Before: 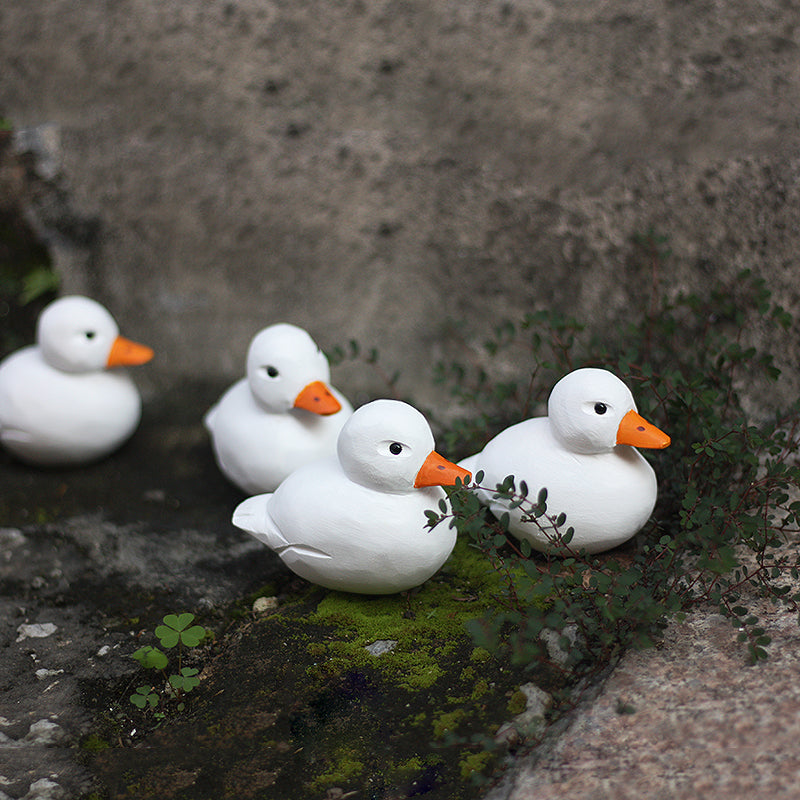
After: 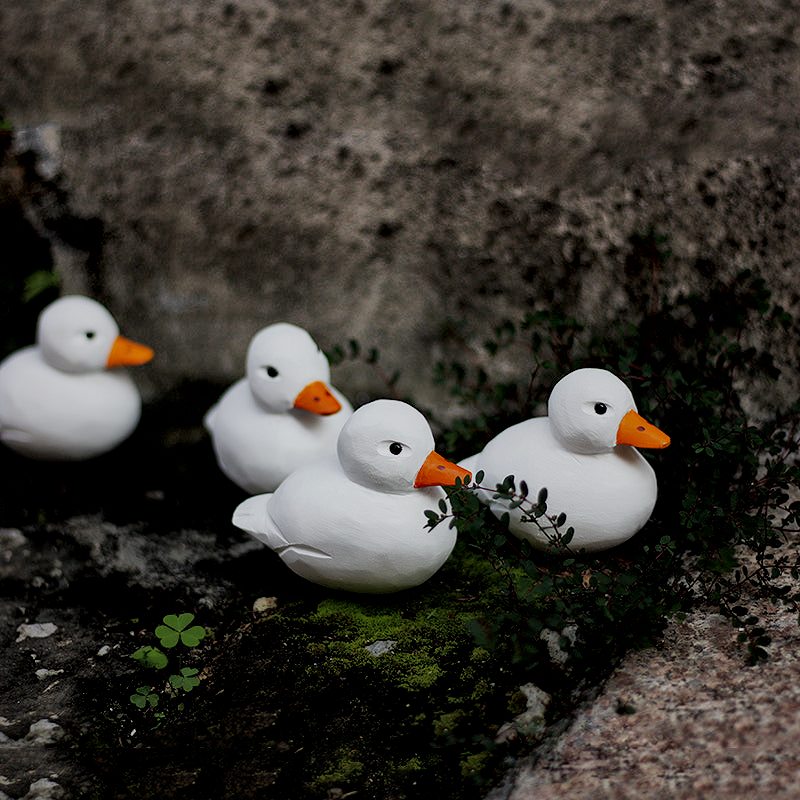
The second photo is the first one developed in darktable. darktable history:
filmic rgb: black relative exposure -7.65 EV, white relative exposure 4.56 EV, hardness 3.61, contrast 1.245, preserve chrominance no, color science v3 (2019), use custom middle-gray values true
local contrast: mode bilateral grid, contrast 19, coarseness 49, detail 179%, midtone range 0.2
exposure: exposure -0.608 EV, compensate exposure bias true, compensate highlight preservation false
